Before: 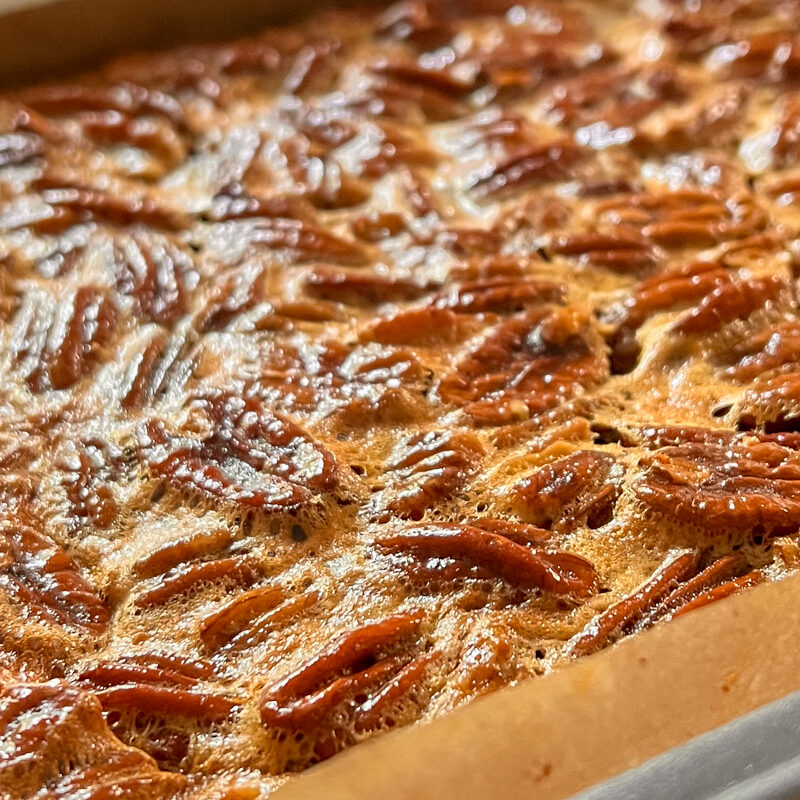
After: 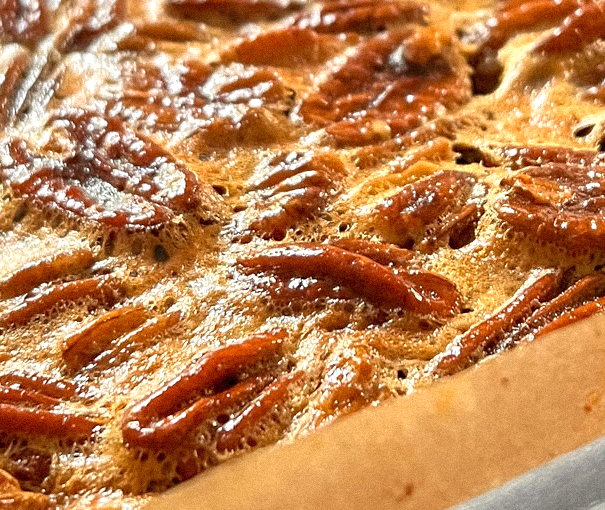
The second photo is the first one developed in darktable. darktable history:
exposure: compensate highlight preservation false
tone equalizer: -8 EV -0.417 EV, -7 EV -0.389 EV, -6 EV -0.333 EV, -5 EV -0.222 EV, -3 EV 0.222 EV, -2 EV 0.333 EV, -1 EV 0.389 EV, +0 EV 0.417 EV, edges refinement/feathering 500, mask exposure compensation -1.57 EV, preserve details no
crop and rotate: left 17.299%, top 35.115%, right 7.015%, bottom 1.024%
grain: mid-tones bias 0%
rgb curve: curves: ch0 [(0, 0) (0.053, 0.068) (0.122, 0.128) (1, 1)]
